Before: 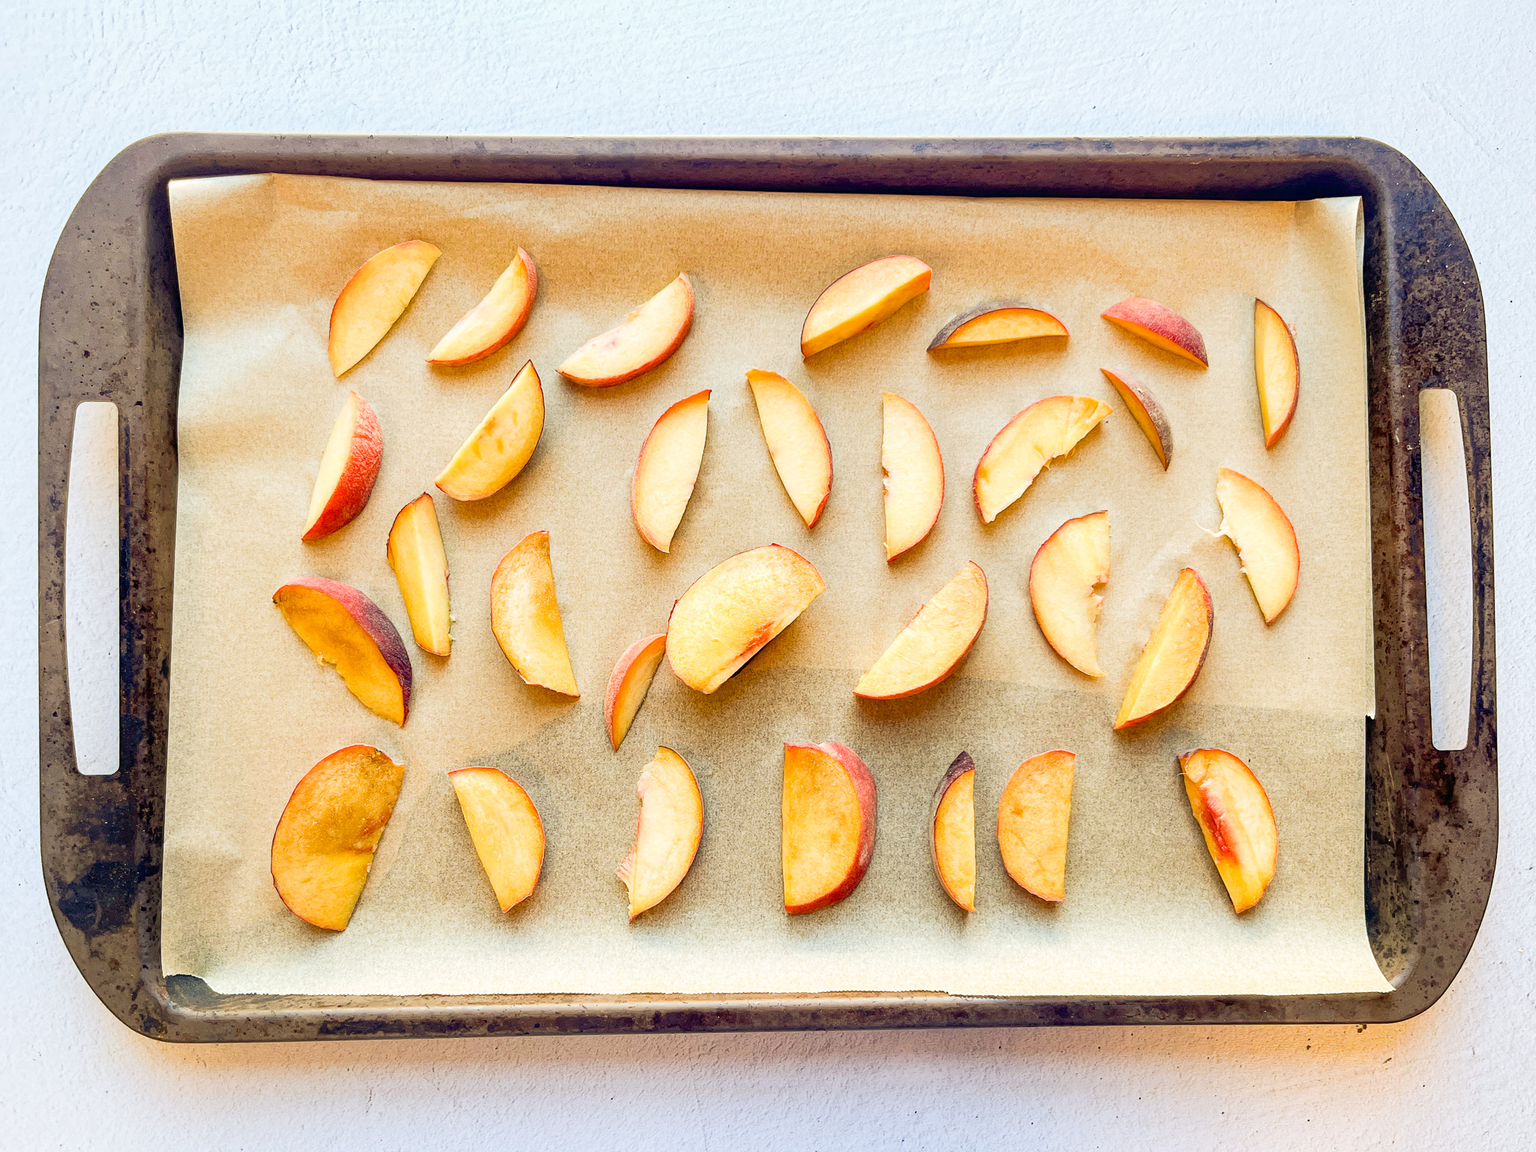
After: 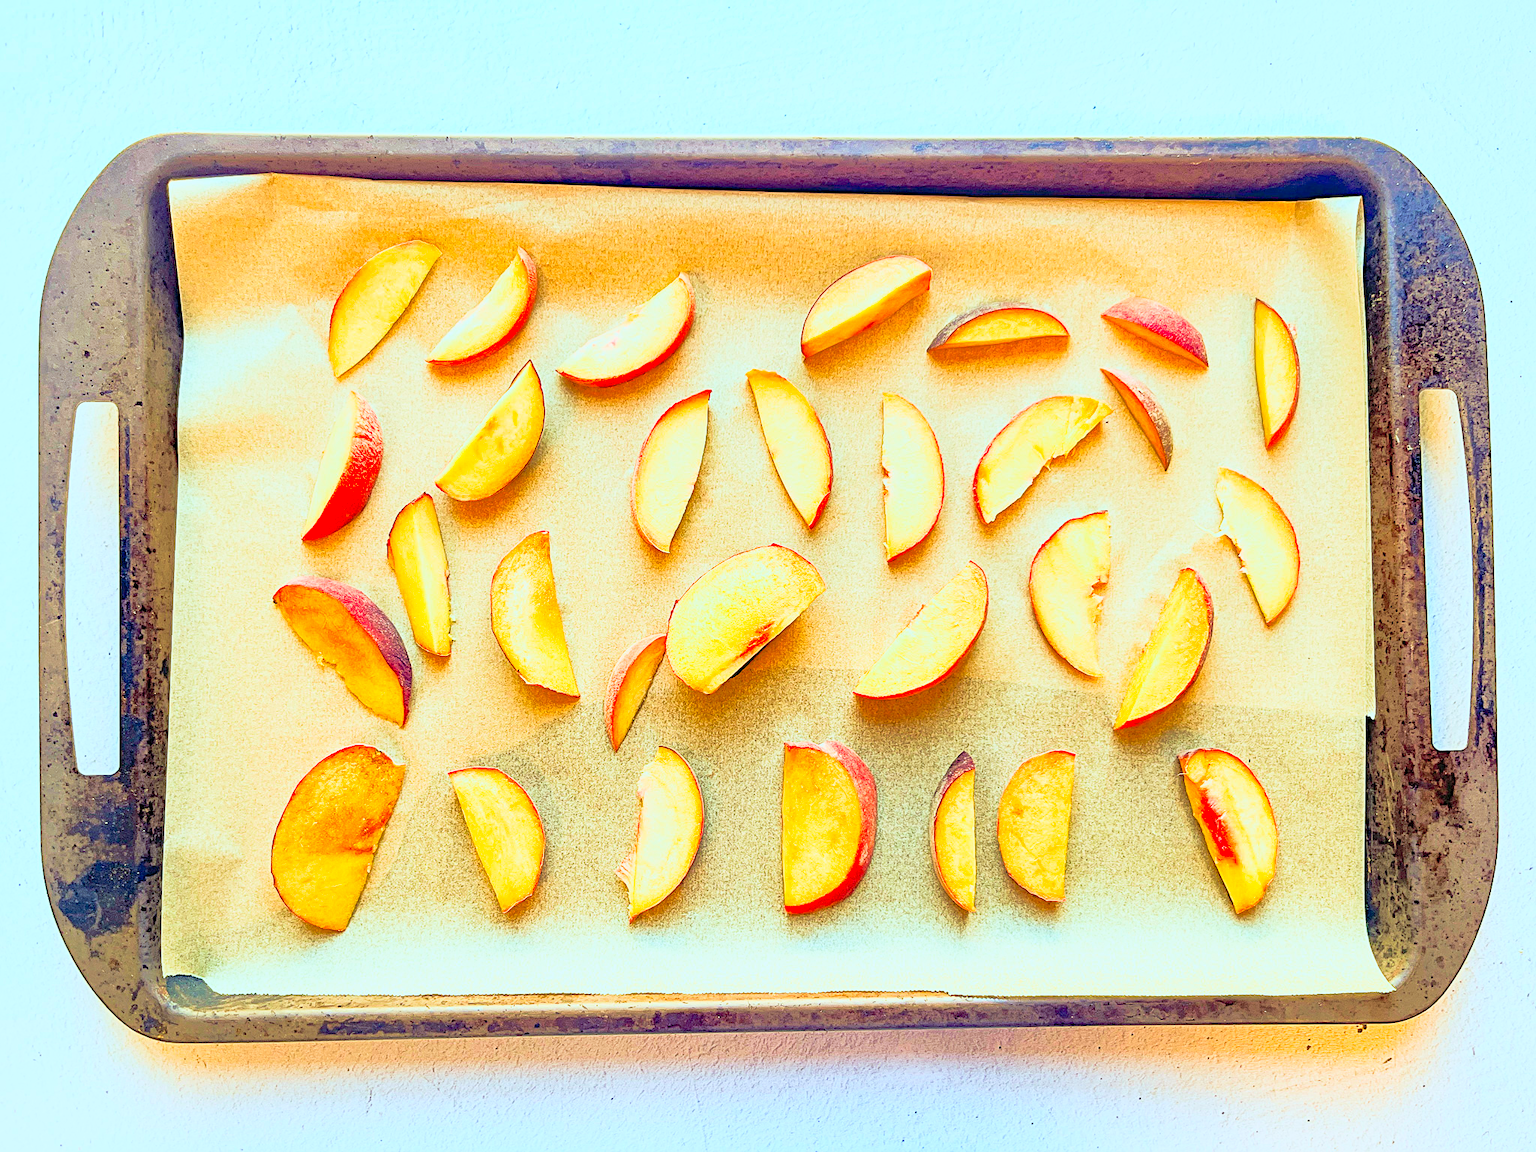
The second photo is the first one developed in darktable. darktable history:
contrast brightness saturation: brightness 0.089, saturation 0.194
shadows and highlights: on, module defaults
velvia: on, module defaults
sharpen: radius 2.761
base curve: curves: ch0 [(0, 0) (0.025, 0.046) (0.112, 0.277) (0.467, 0.74) (0.814, 0.929) (1, 0.942)]
color correction: highlights a* -10.31, highlights b* -9.68
